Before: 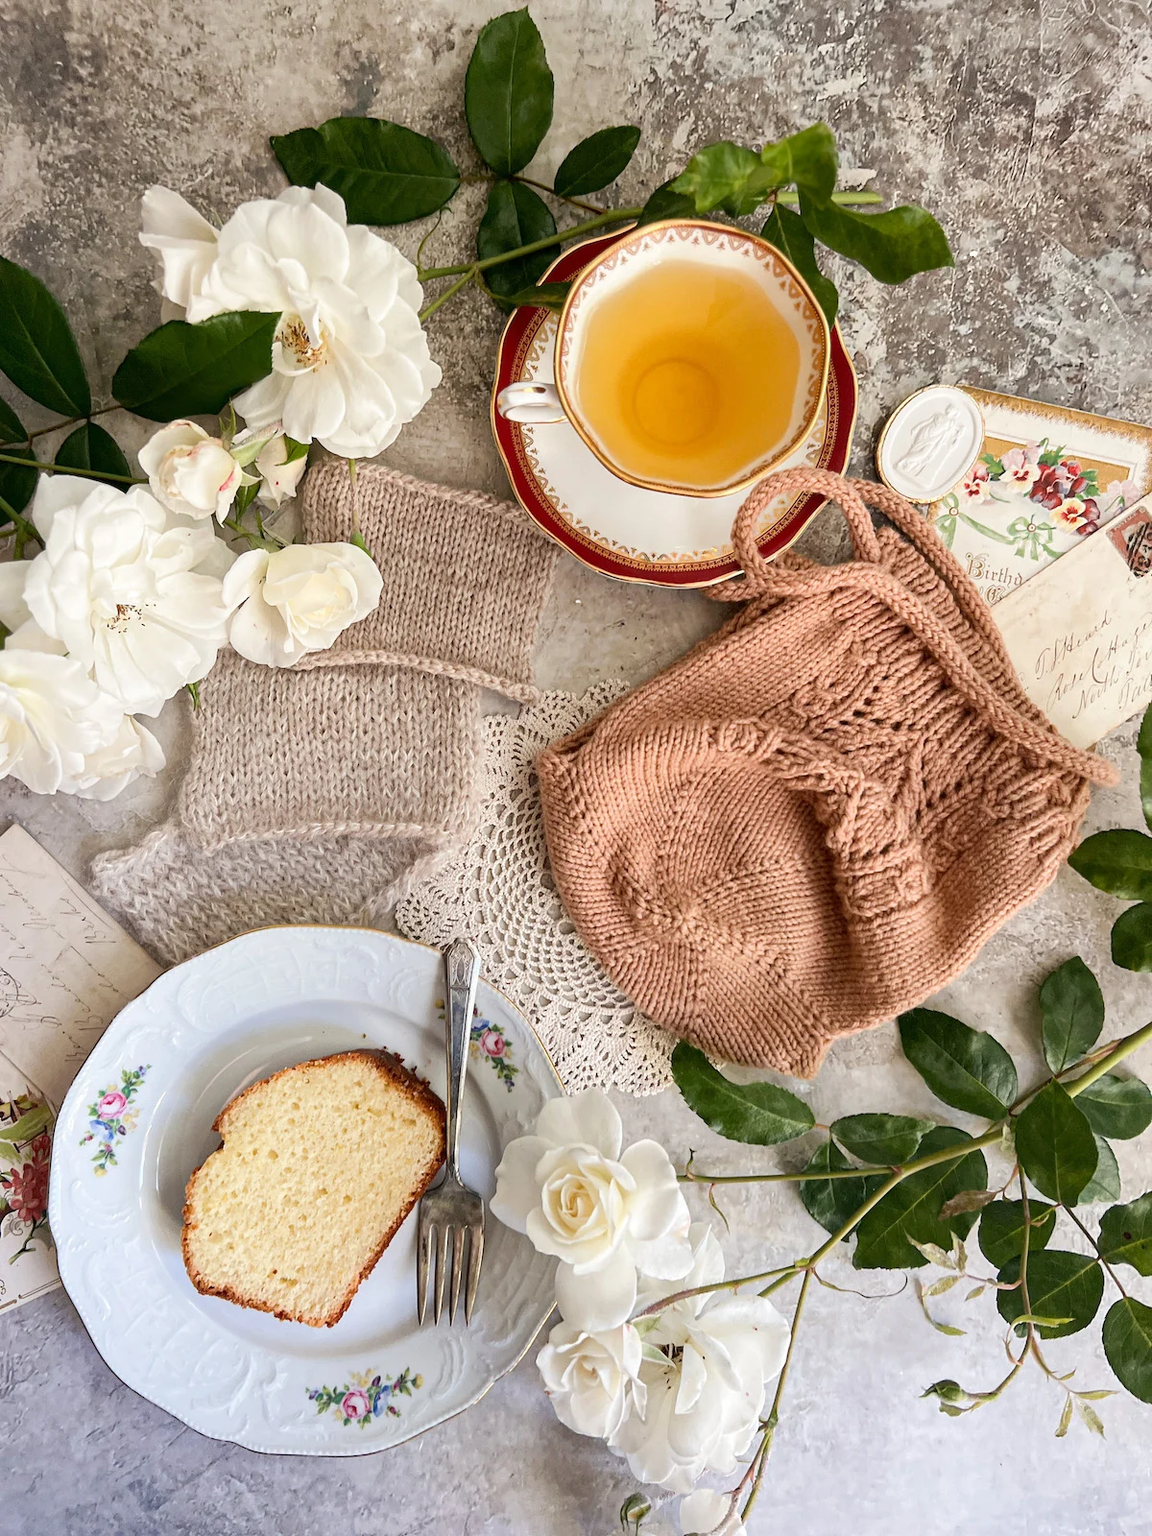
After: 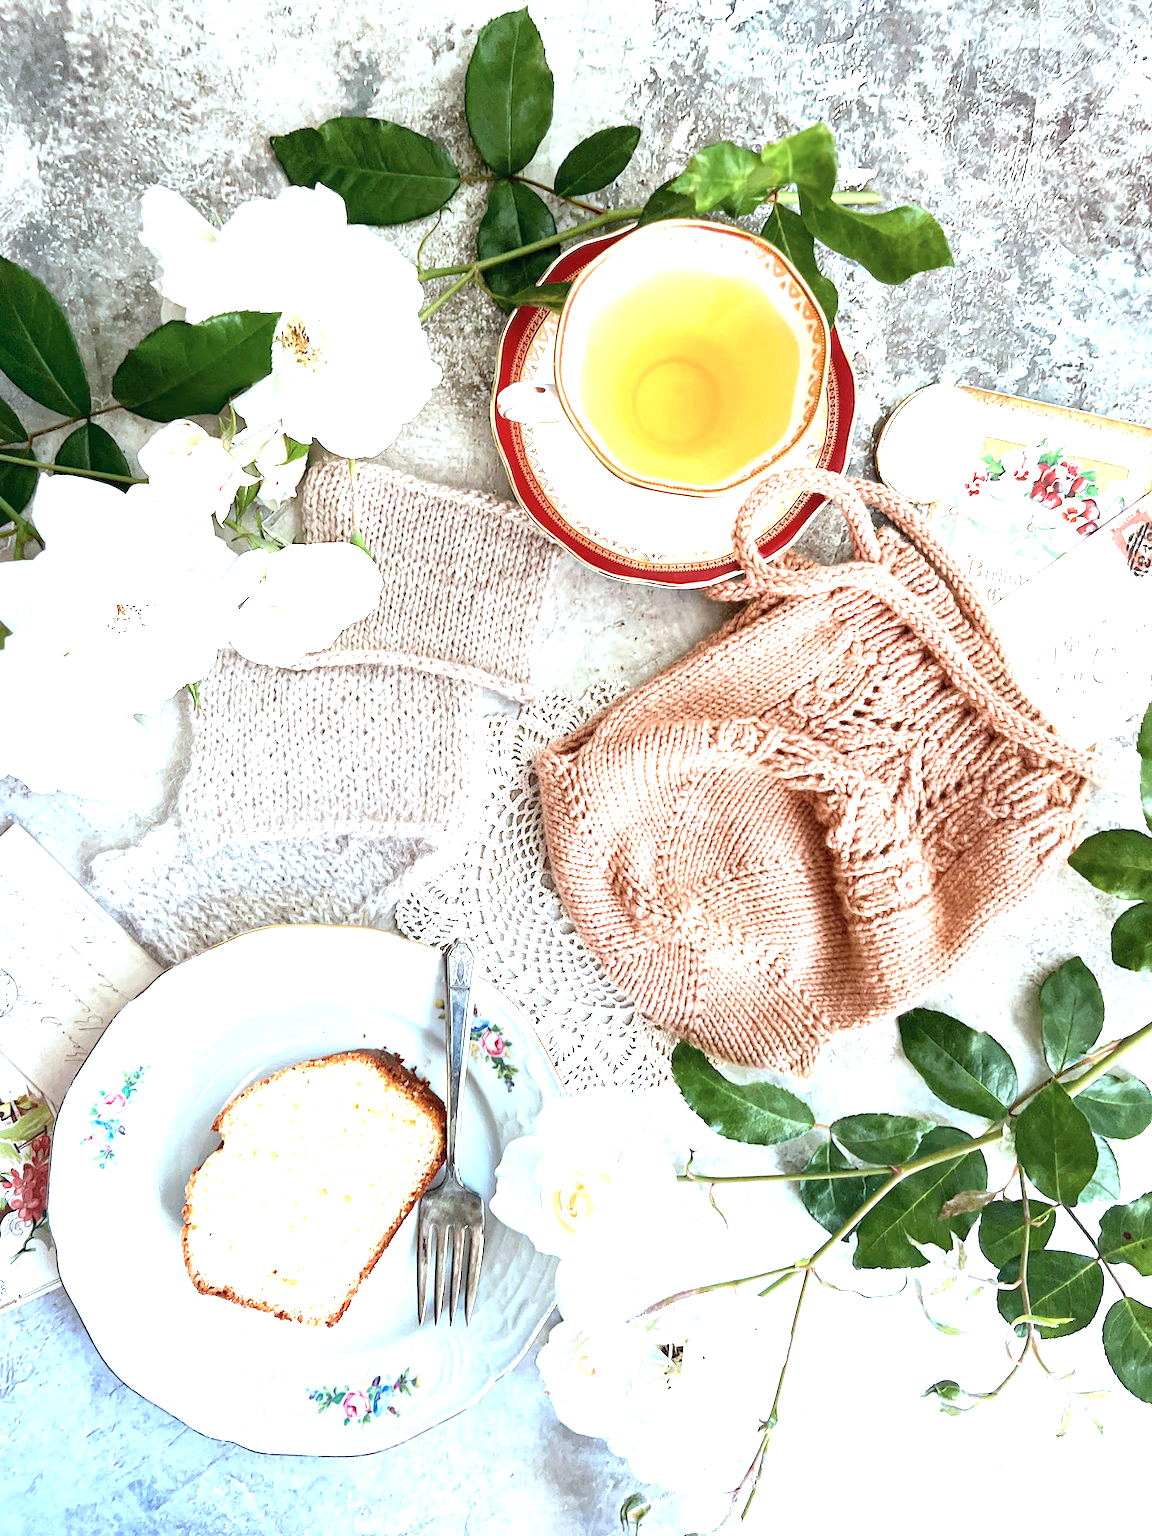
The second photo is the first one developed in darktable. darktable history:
color correction: highlights a* -10.69, highlights b* -19.19
exposure: exposure 1.5 EV, compensate highlight preservation false
